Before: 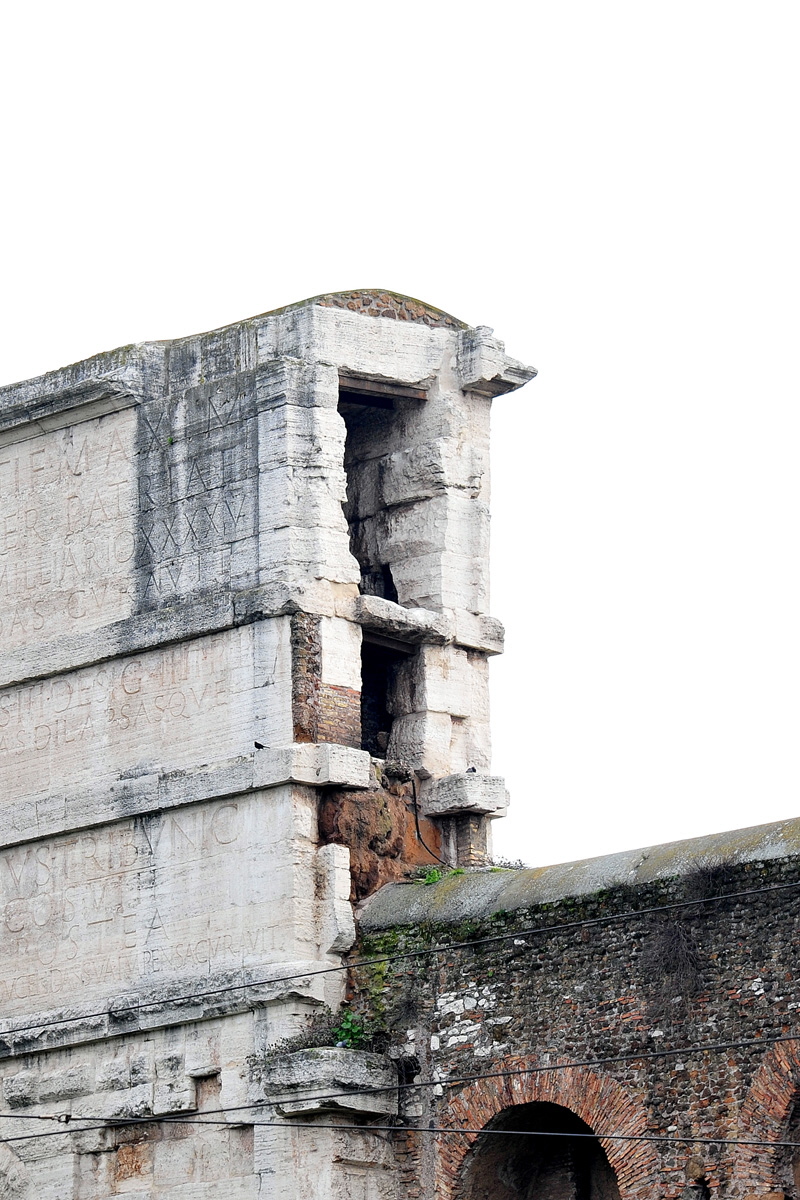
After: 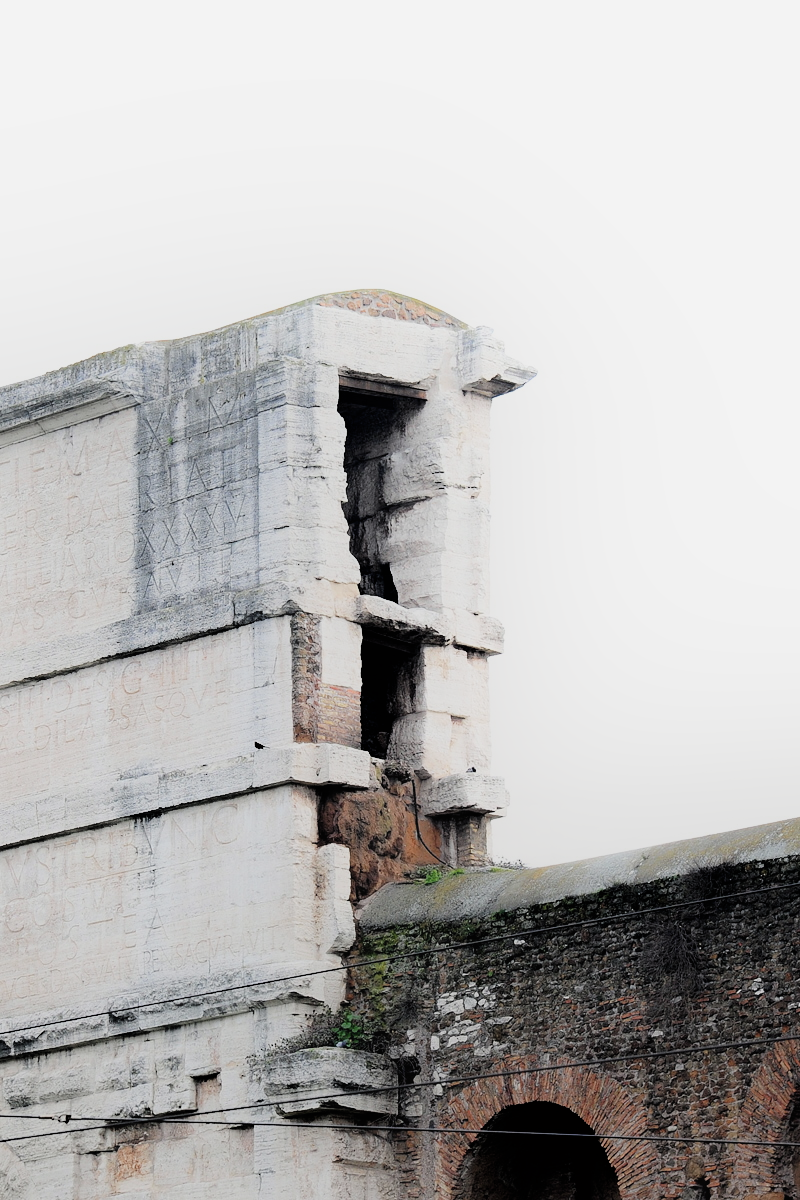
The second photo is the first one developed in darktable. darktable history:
contrast equalizer: octaves 7, y [[0.6 ×6], [0.55 ×6], [0 ×6], [0 ×6], [0 ×6]], mix -0.988
shadows and highlights: shadows -24.81, highlights 50.16, highlights color adjustment 78.38%, soften with gaussian
haze removal: strength 0.132, distance 0.247, compatibility mode true
filmic rgb: black relative exposure -5.09 EV, white relative exposure 3.97 EV, threshold 2.96 EV, hardness 2.9, contrast 1.188, enable highlight reconstruction true
